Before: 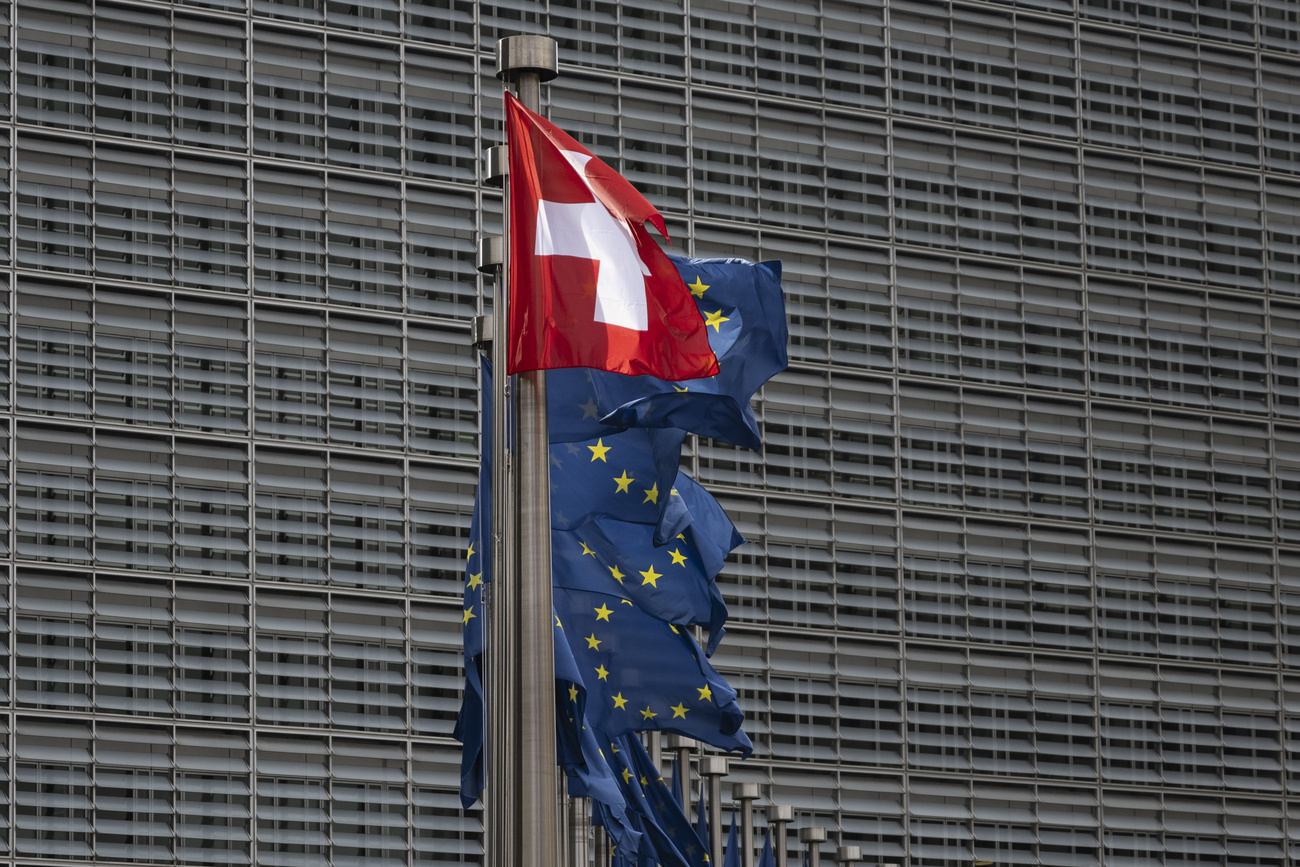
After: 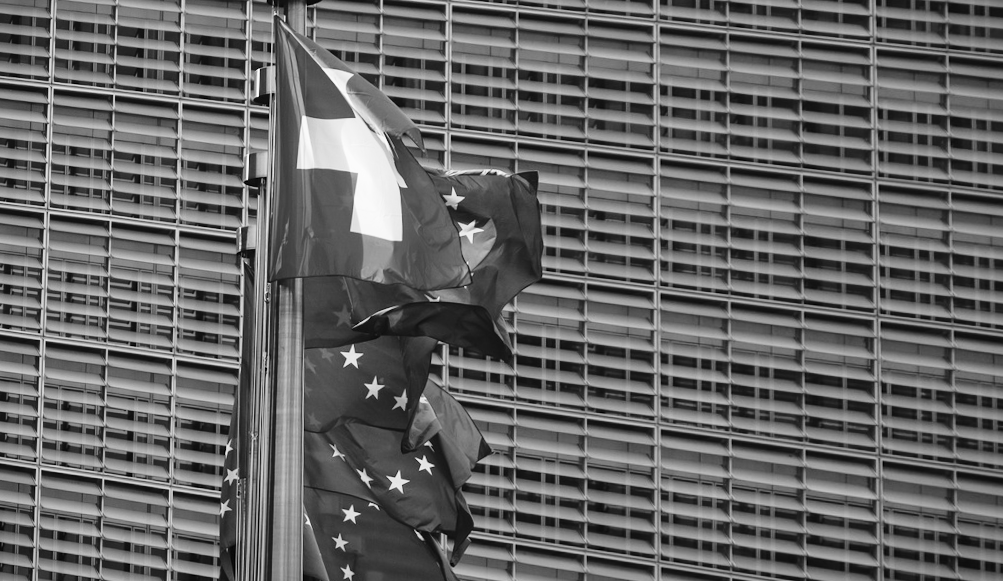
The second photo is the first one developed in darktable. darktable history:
monochrome: on, module defaults
base curve: curves: ch0 [(0, 0) (0.028, 0.03) (0.121, 0.232) (0.46, 0.748) (0.859, 0.968) (1, 1)], preserve colors none
vignetting: fall-off start 97.23%, saturation -0.024, center (-0.033, -0.042), width/height ratio 1.179, unbound false
rotate and perspective: rotation 1.69°, lens shift (vertical) -0.023, lens shift (horizontal) -0.291, crop left 0.025, crop right 0.988, crop top 0.092, crop bottom 0.842
crop and rotate: left 10.77%, top 5.1%, right 10.41%, bottom 16.76%
